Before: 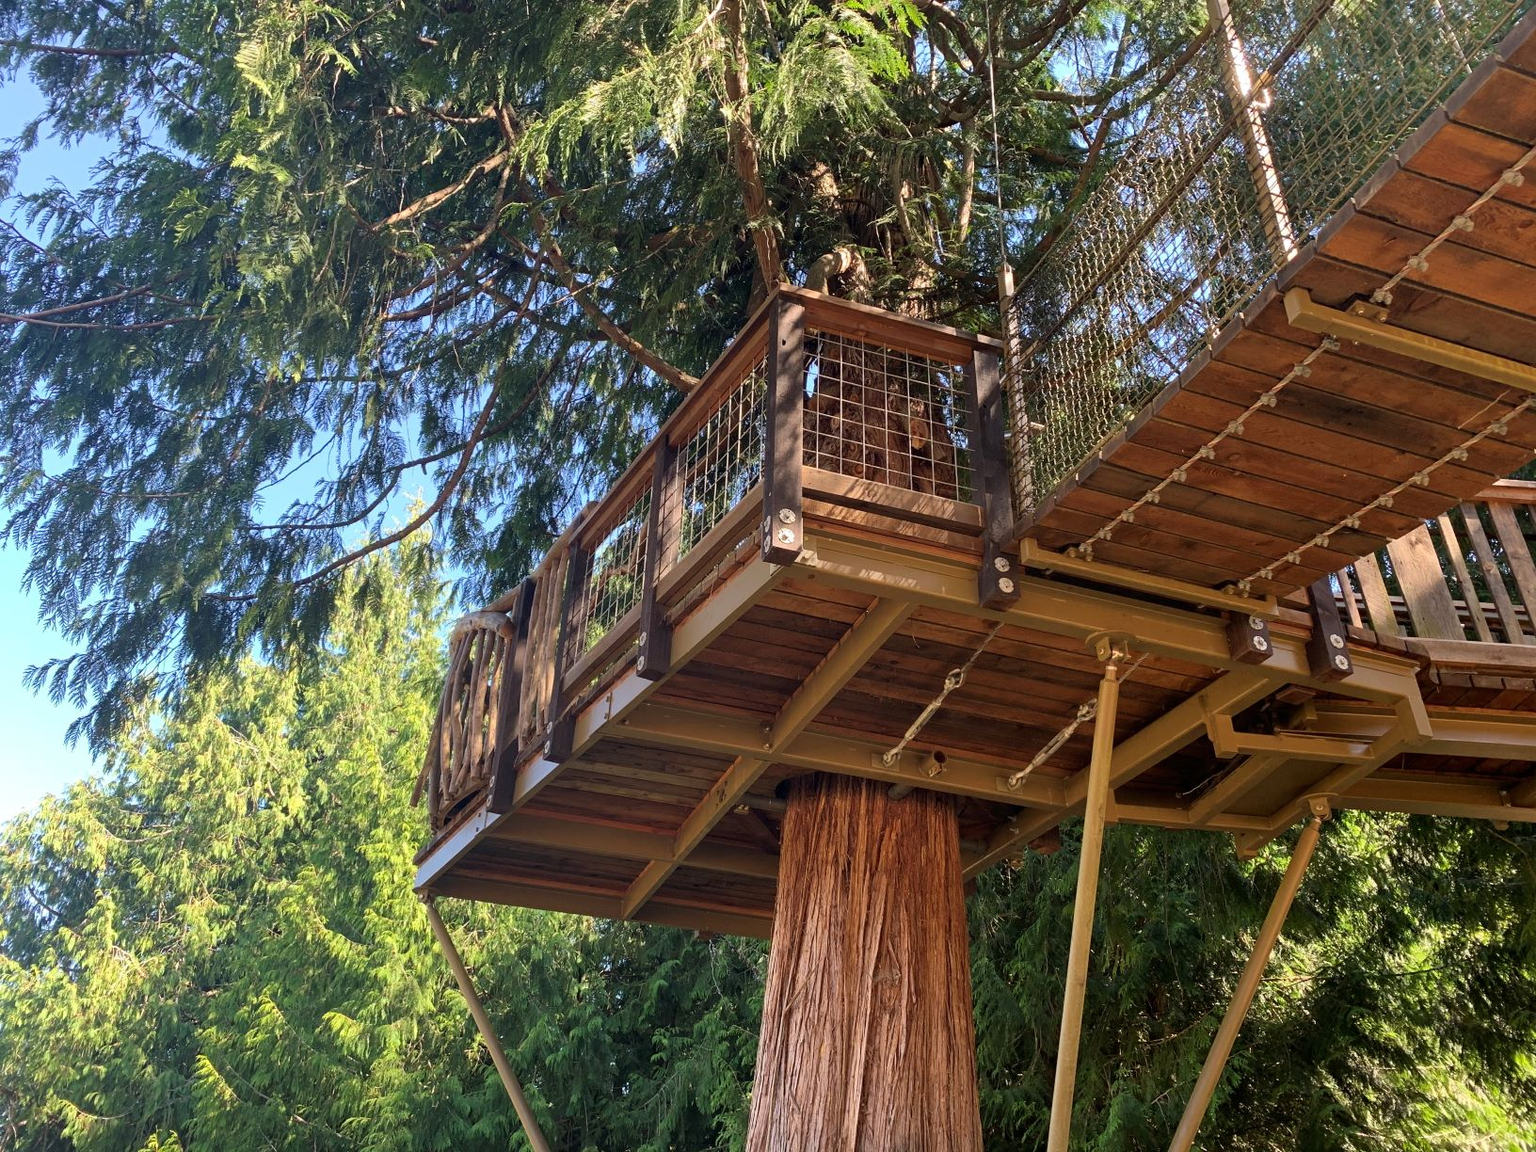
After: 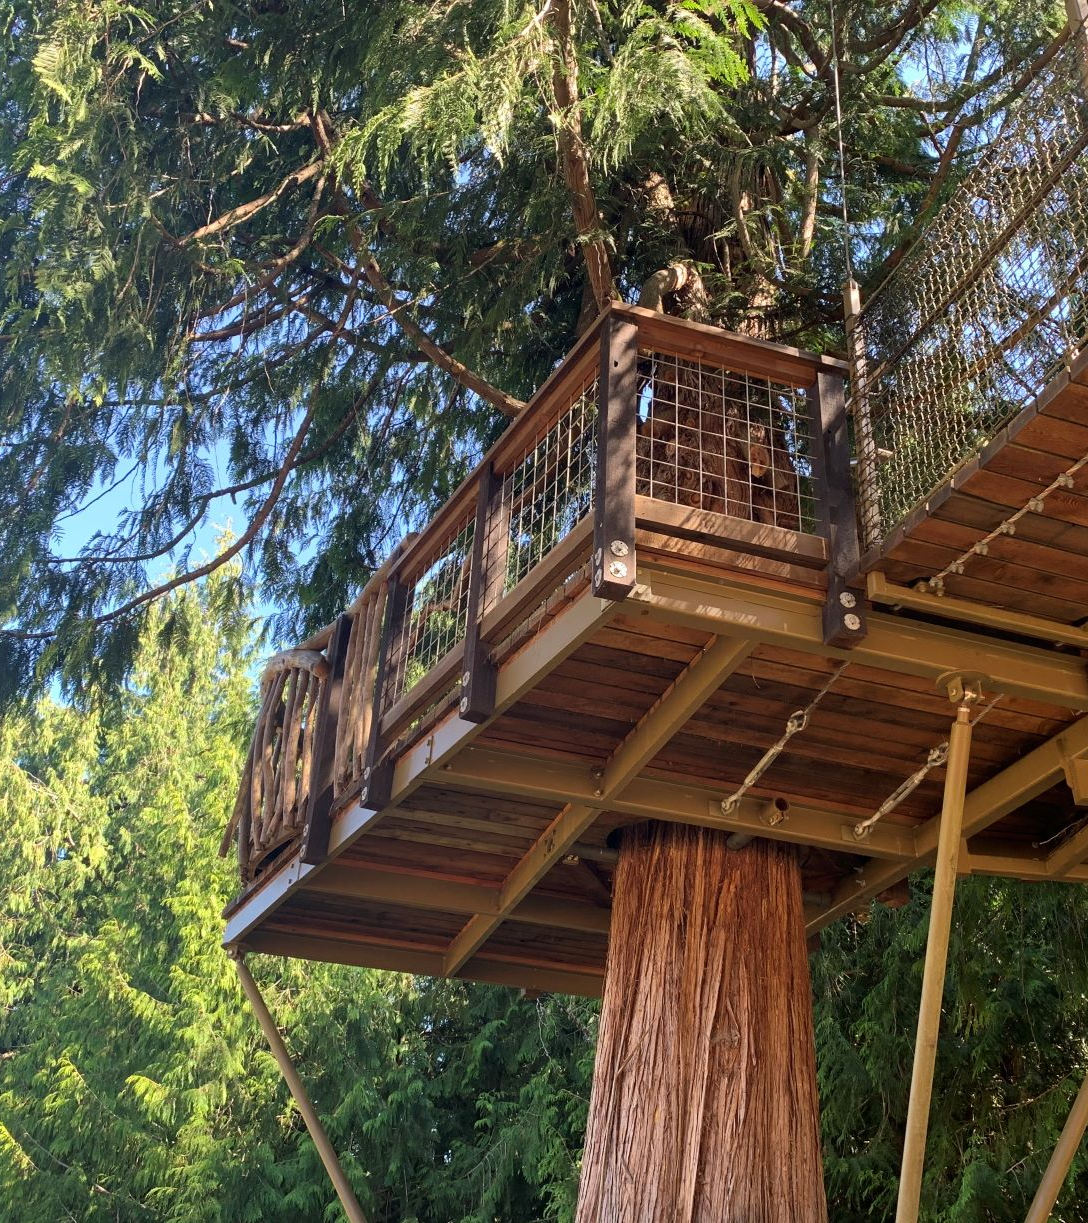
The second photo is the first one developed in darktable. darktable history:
crop and rotate: left 13.329%, right 20.002%
